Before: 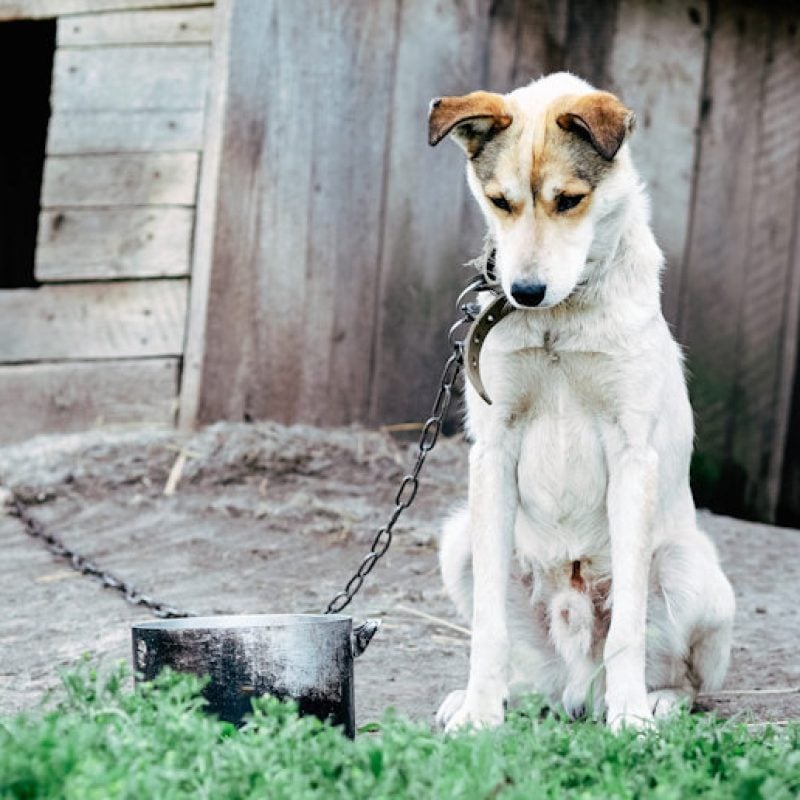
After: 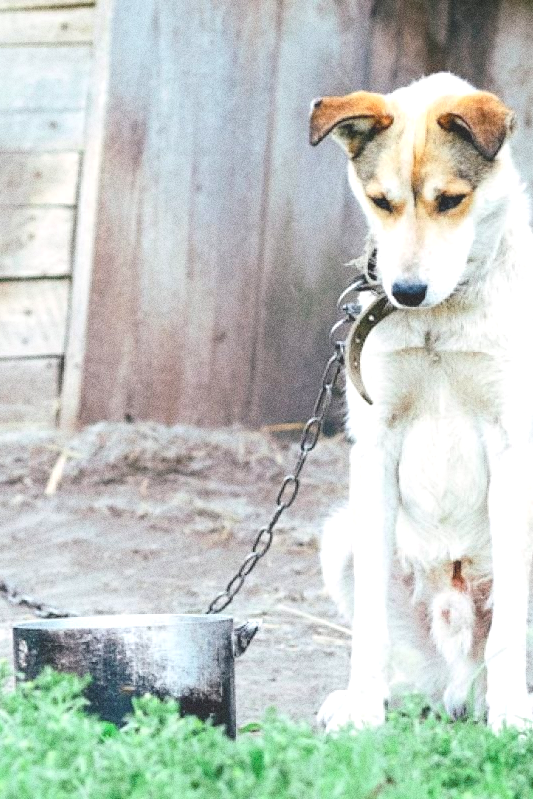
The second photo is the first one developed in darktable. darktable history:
local contrast: detail 70%
crop and rotate: left 15.055%, right 18.278%
grain: coarseness 0.09 ISO, strength 40%
exposure: exposure 0.648 EV, compensate highlight preservation false
